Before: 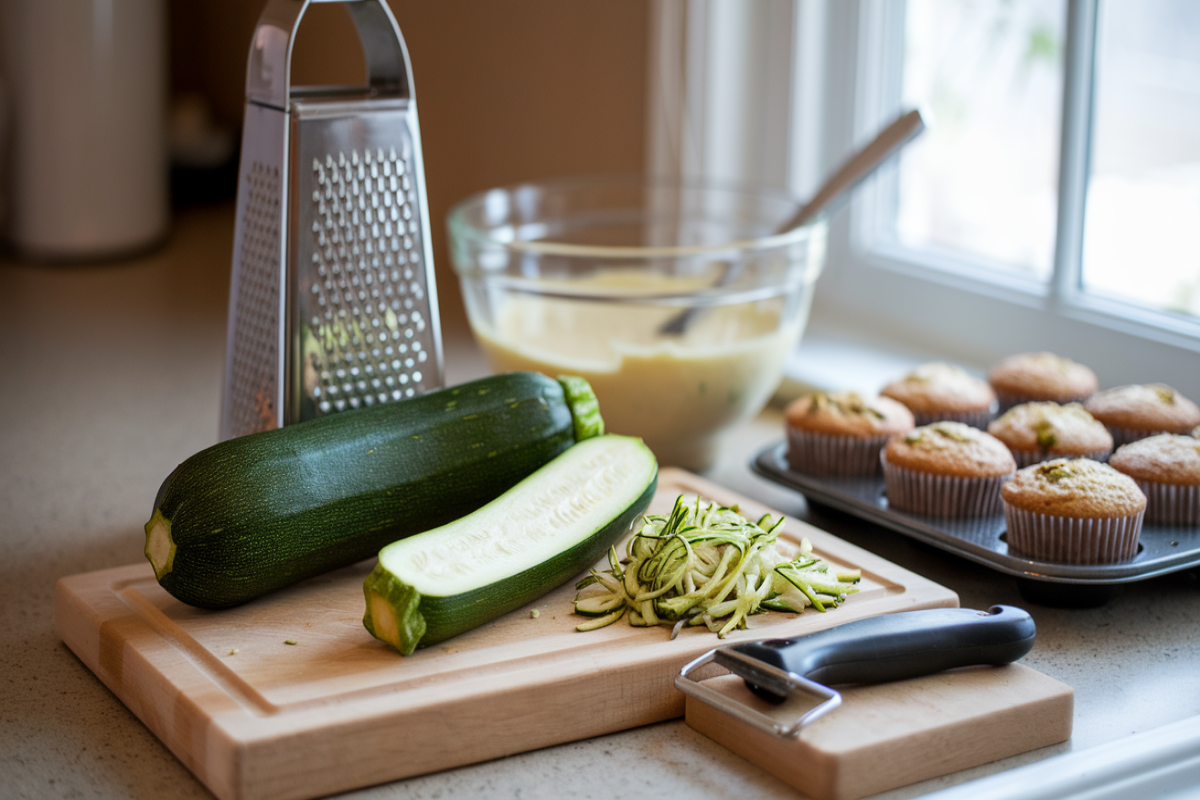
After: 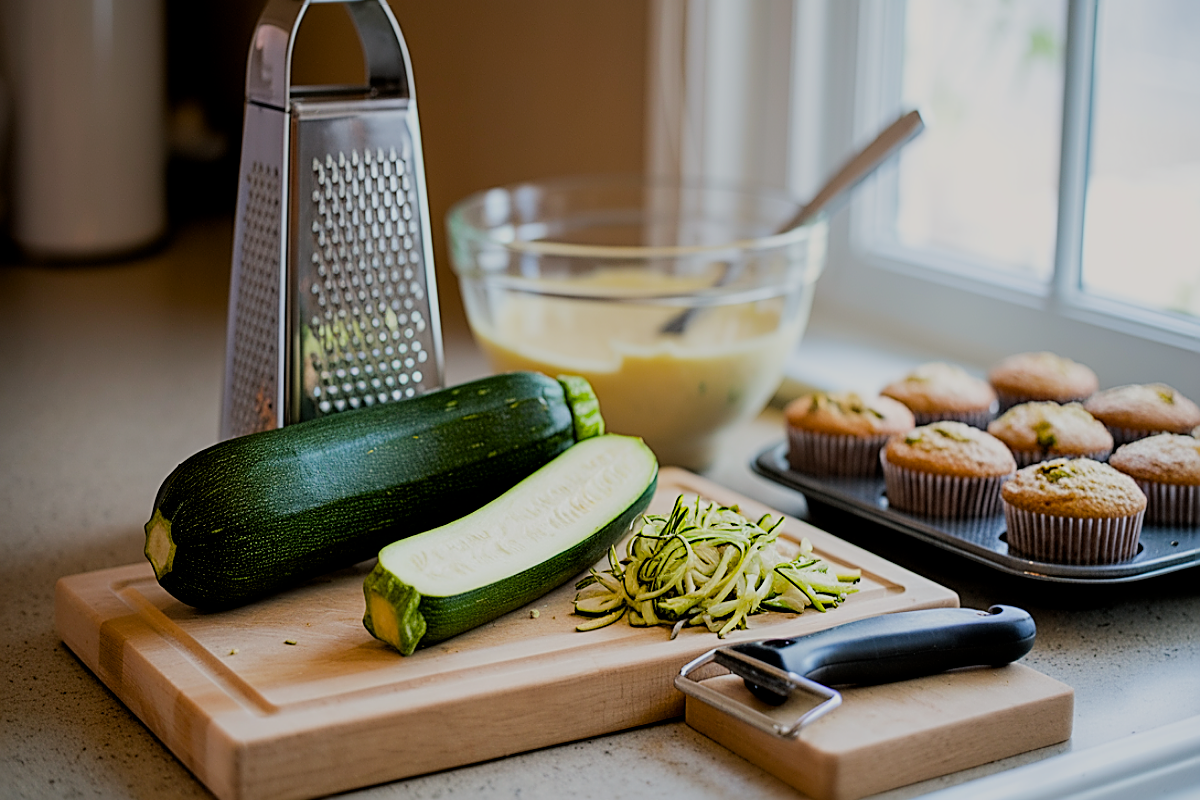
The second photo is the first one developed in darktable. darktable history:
color balance rgb: shadows lift › chroma 2%, shadows lift › hue 217.2°, power › hue 60°, highlights gain › chroma 1%, highlights gain › hue 69.6°, global offset › luminance -0.5%, perceptual saturation grading › global saturation 15%, global vibrance 15%
sharpen: amount 1
filmic rgb: black relative exposure -7.65 EV, white relative exposure 4.56 EV, hardness 3.61
